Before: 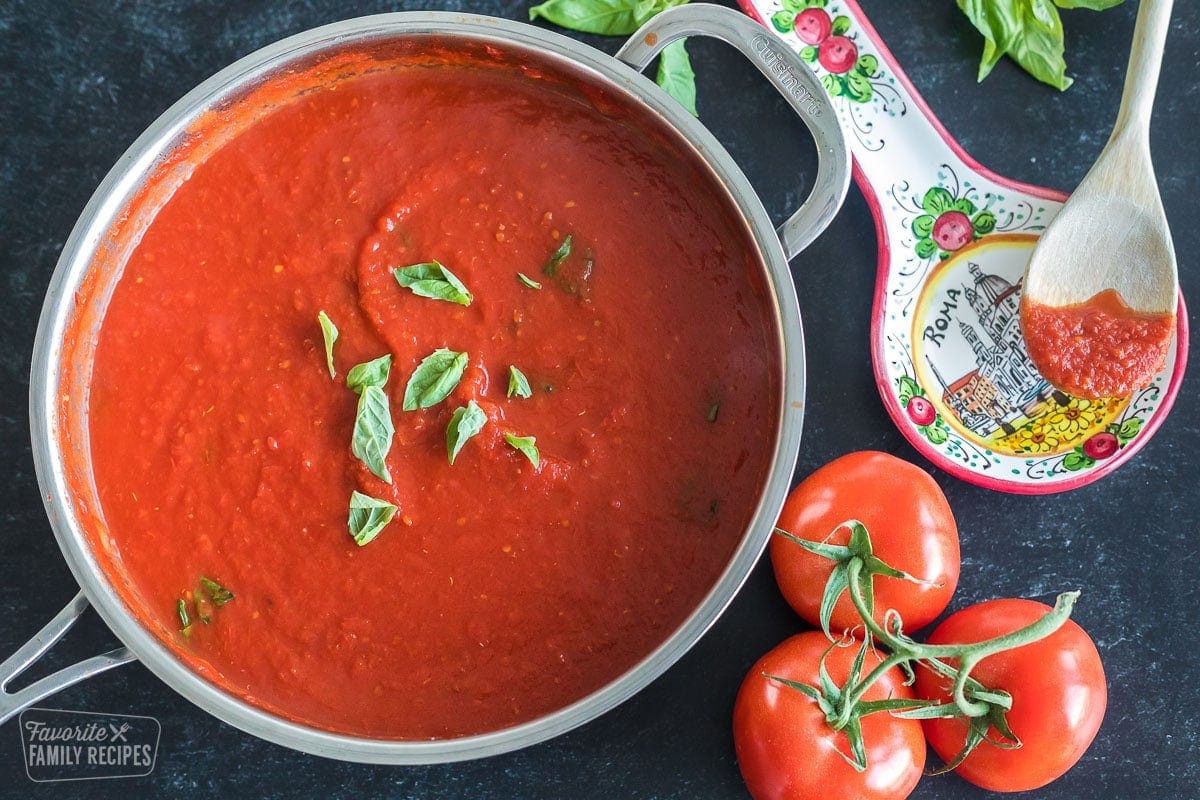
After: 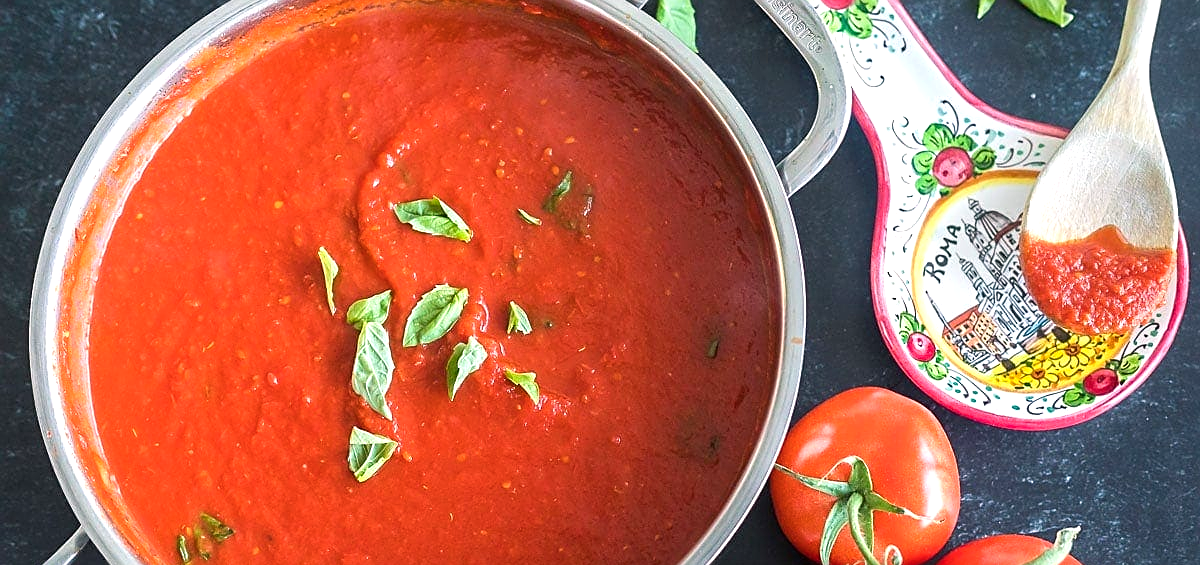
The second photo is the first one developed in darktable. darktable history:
crop and rotate: top 8.106%, bottom 21.256%
exposure: exposure 0.51 EV, compensate highlight preservation false
color balance rgb: highlights gain › chroma 0.915%, highlights gain › hue 25.23°, linear chroma grading › global chroma 5.739%, perceptual saturation grading › global saturation -0.121%
sharpen: on, module defaults
contrast equalizer: y [[0.526, 0.53, 0.532, 0.532, 0.53, 0.525], [0.5 ×6], [0.5 ×6], [0 ×6], [0 ×6]], mix -0.289
